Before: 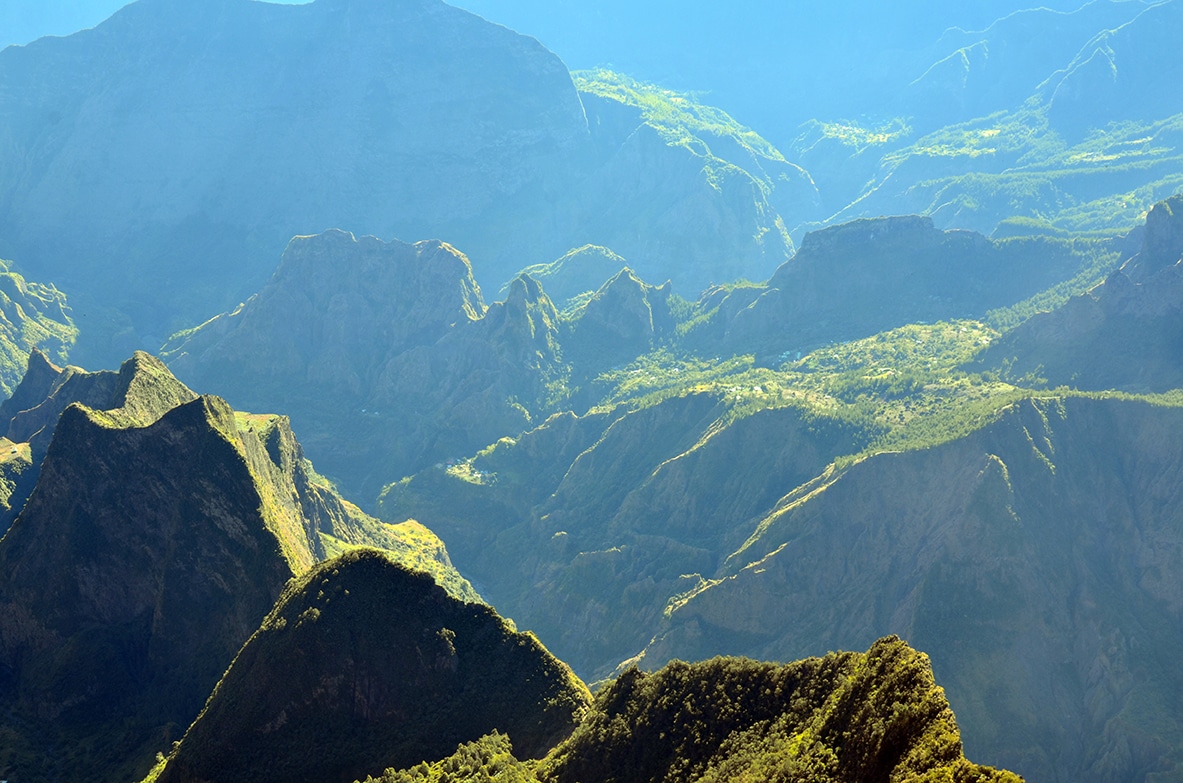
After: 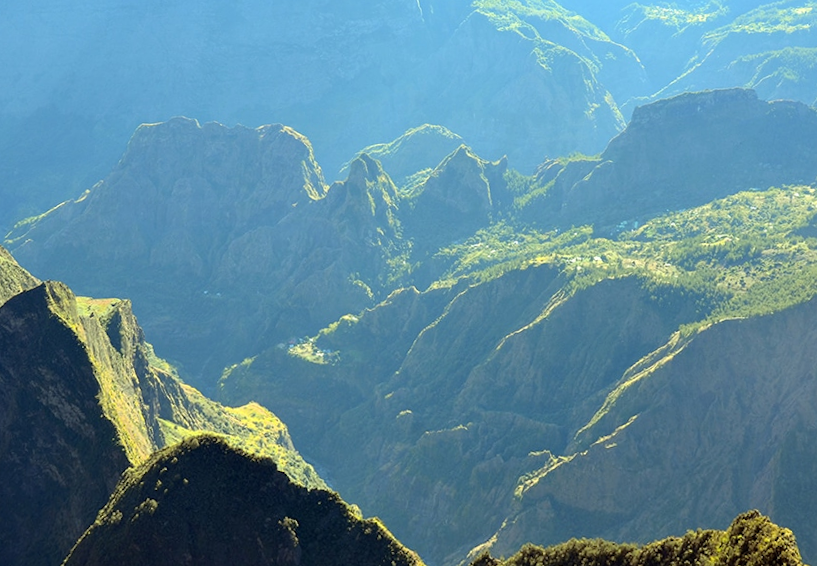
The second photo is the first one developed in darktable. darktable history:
rotate and perspective: rotation -1.68°, lens shift (vertical) -0.146, crop left 0.049, crop right 0.912, crop top 0.032, crop bottom 0.96
crop and rotate: left 11.831%, top 11.346%, right 13.429%, bottom 13.899%
